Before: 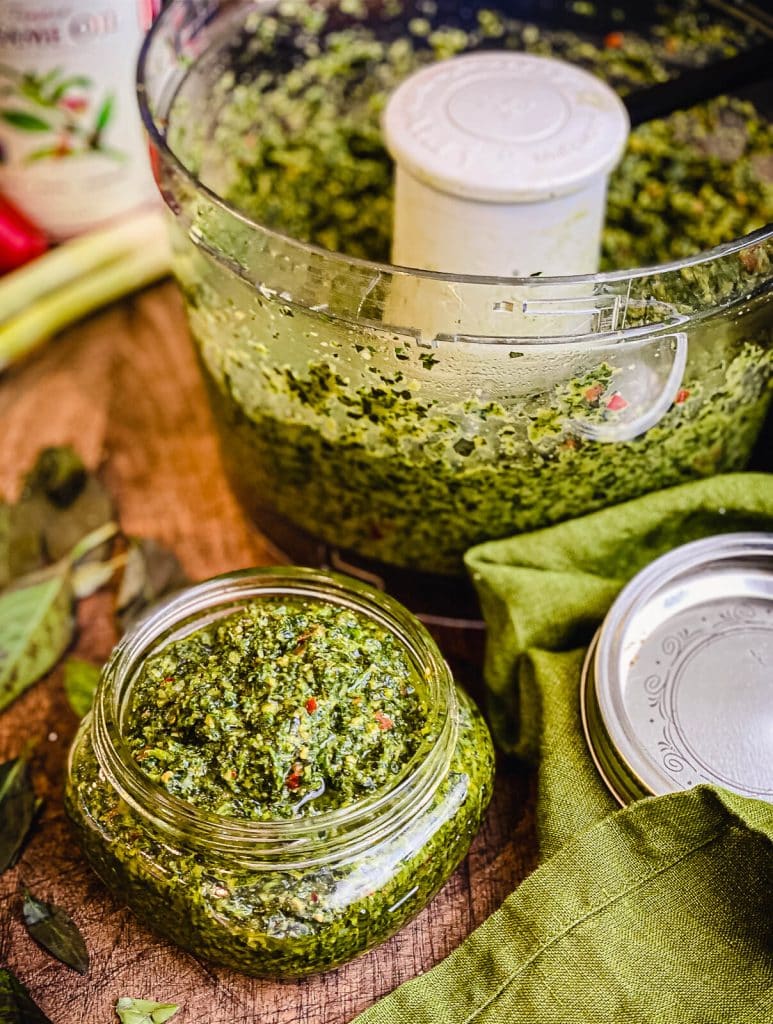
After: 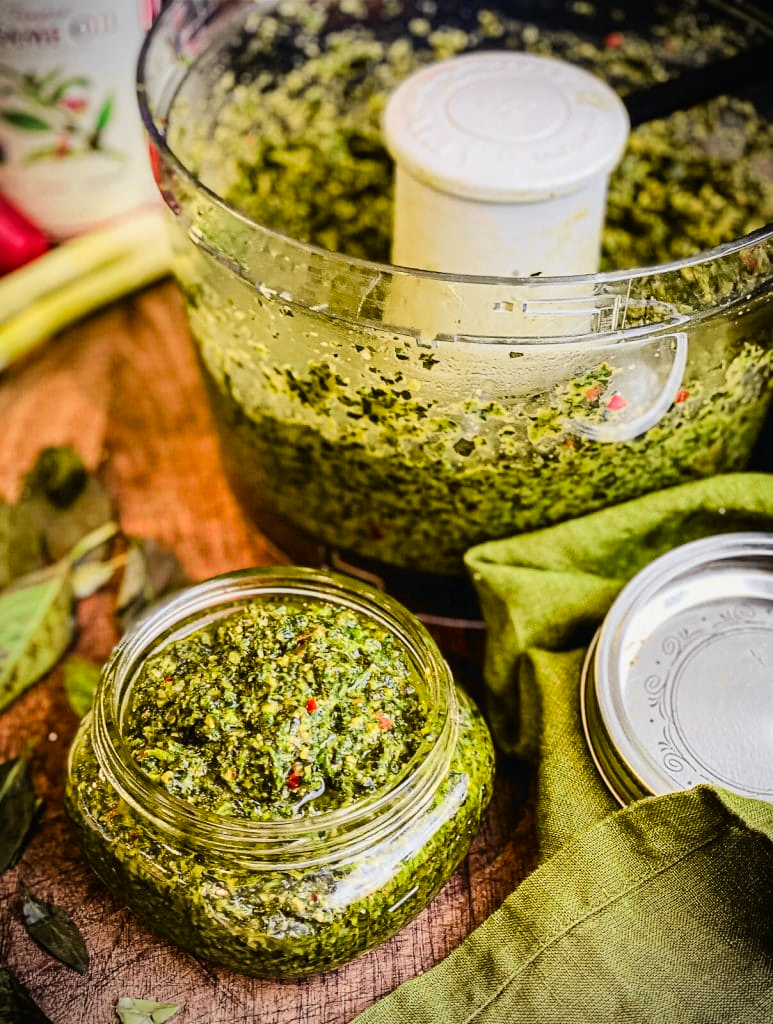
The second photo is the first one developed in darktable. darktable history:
vignetting: on, module defaults
tone curve: curves: ch0 [(0, 0) (0.071, 0.058) (0.266, 0.268) (0.498, 0.542) (0.766, 0.807) (1, 0.983)]; ch1 [(0, 0) (0.346, 0.307) (0.408, 0.387) (0.463, 0.465) (0.482, 0.493) (0.502, 0.499) (0.517, 0.505) (0.55, 0.554) (0.597, 0.61) (0.651, 0.698) (1, 1)]; ch2 [(0, 0) (0.346, 0.34) (0.434, 0.46) (0.485, 0.494) (0.5, 0.498) (0.509, 0.517) (0.526, 0.539) (0.583, 0.603) (0.625, 0.659) (1, 1)], color space Lab, independent channels, preserve colors none
